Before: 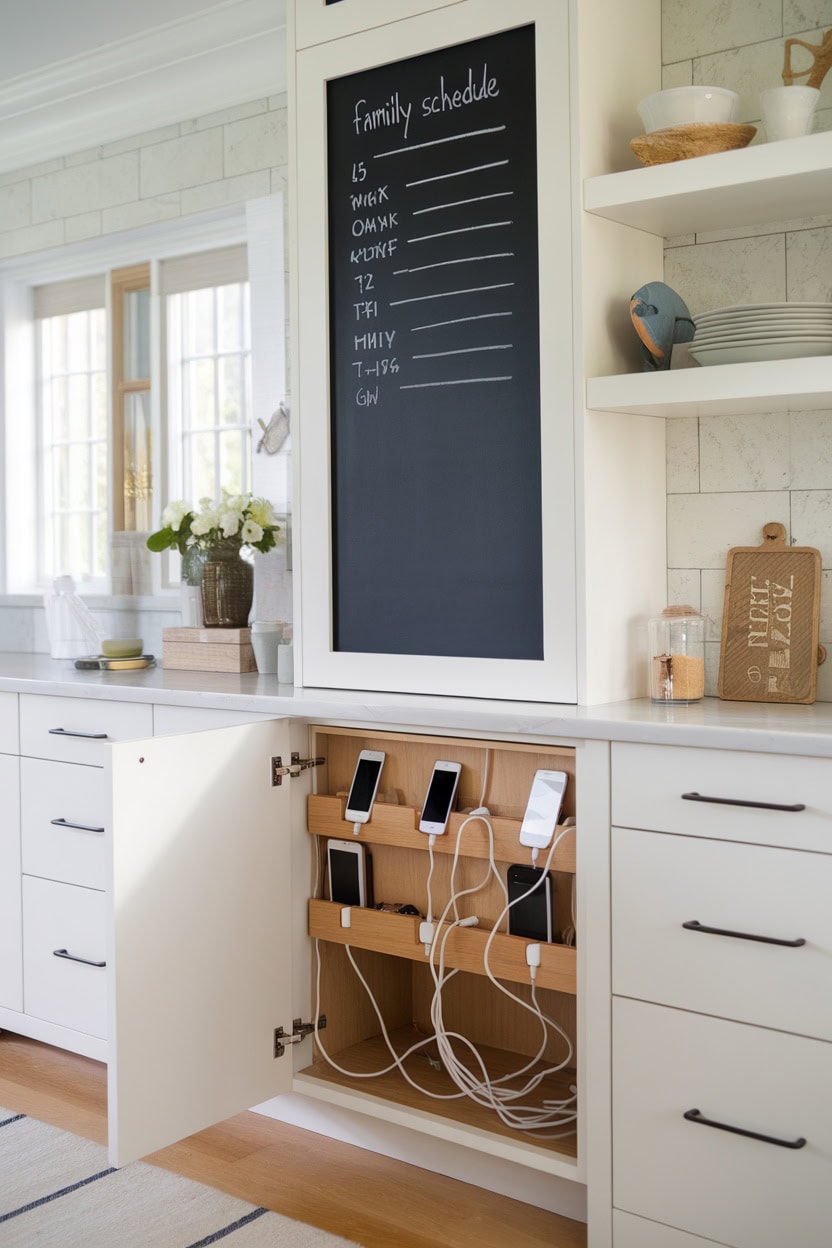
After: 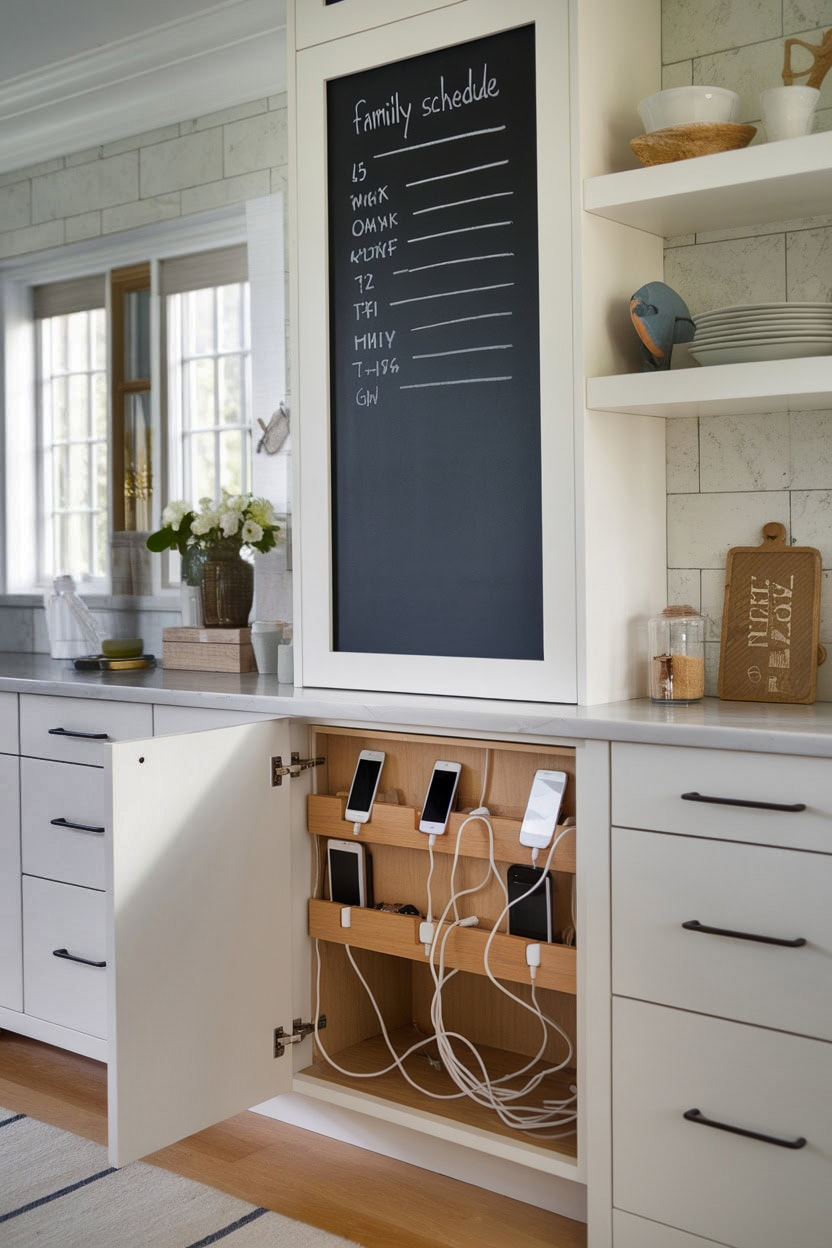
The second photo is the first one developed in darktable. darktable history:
shadows and highlights: shadows 24.32, highlights -78.51, soften with gaussian
